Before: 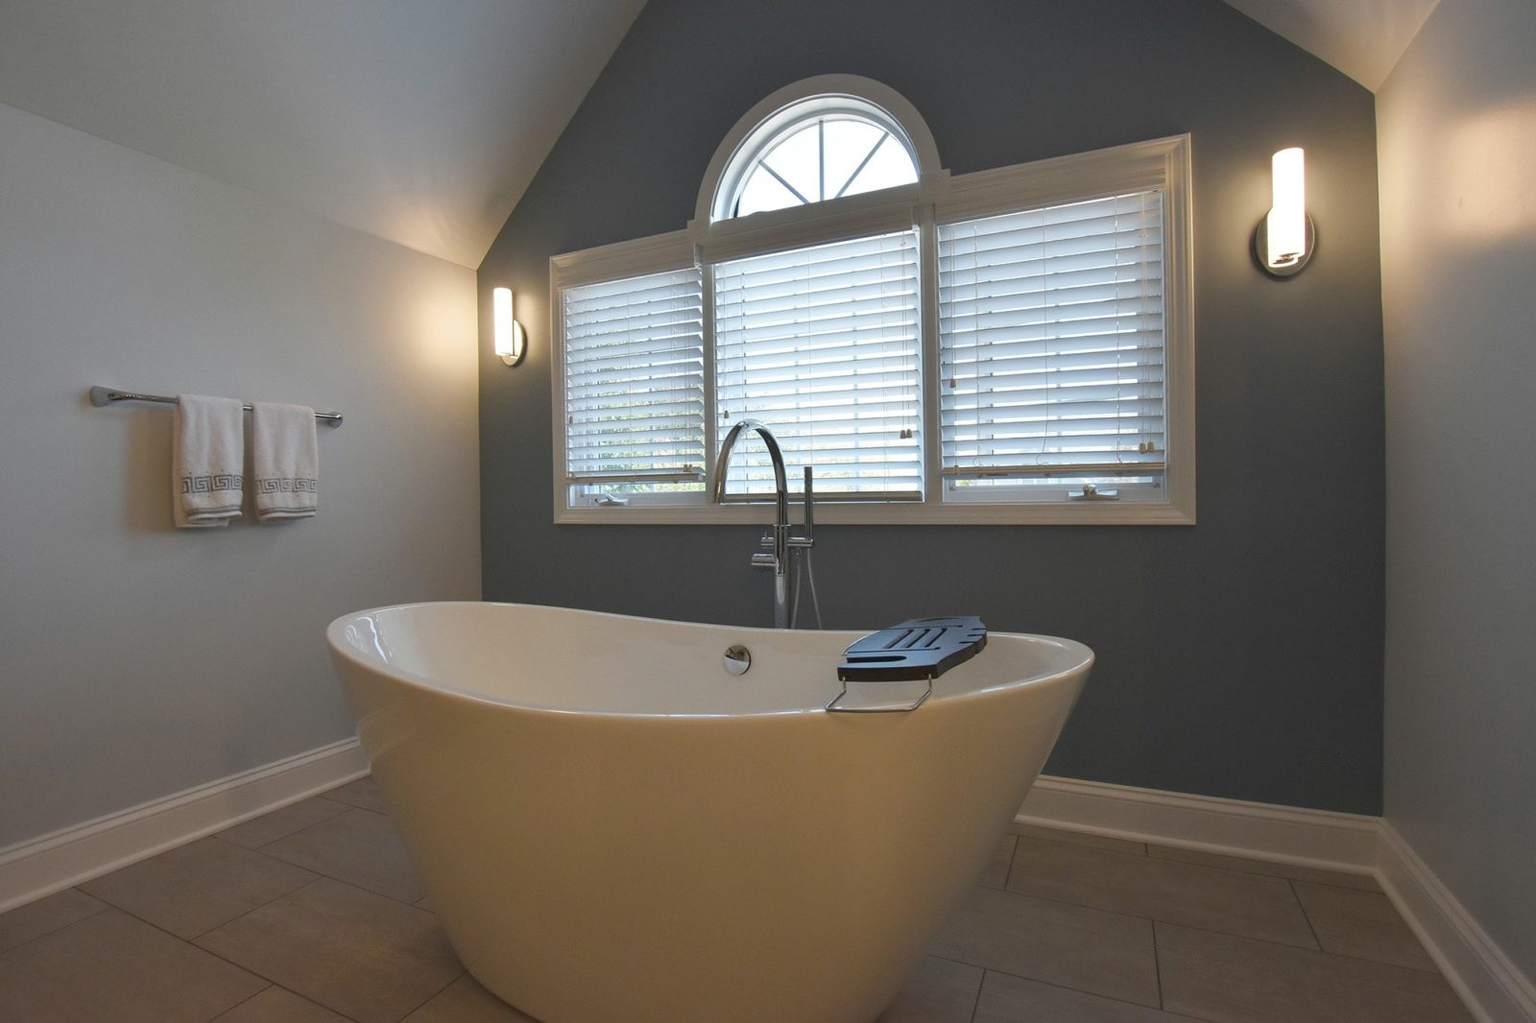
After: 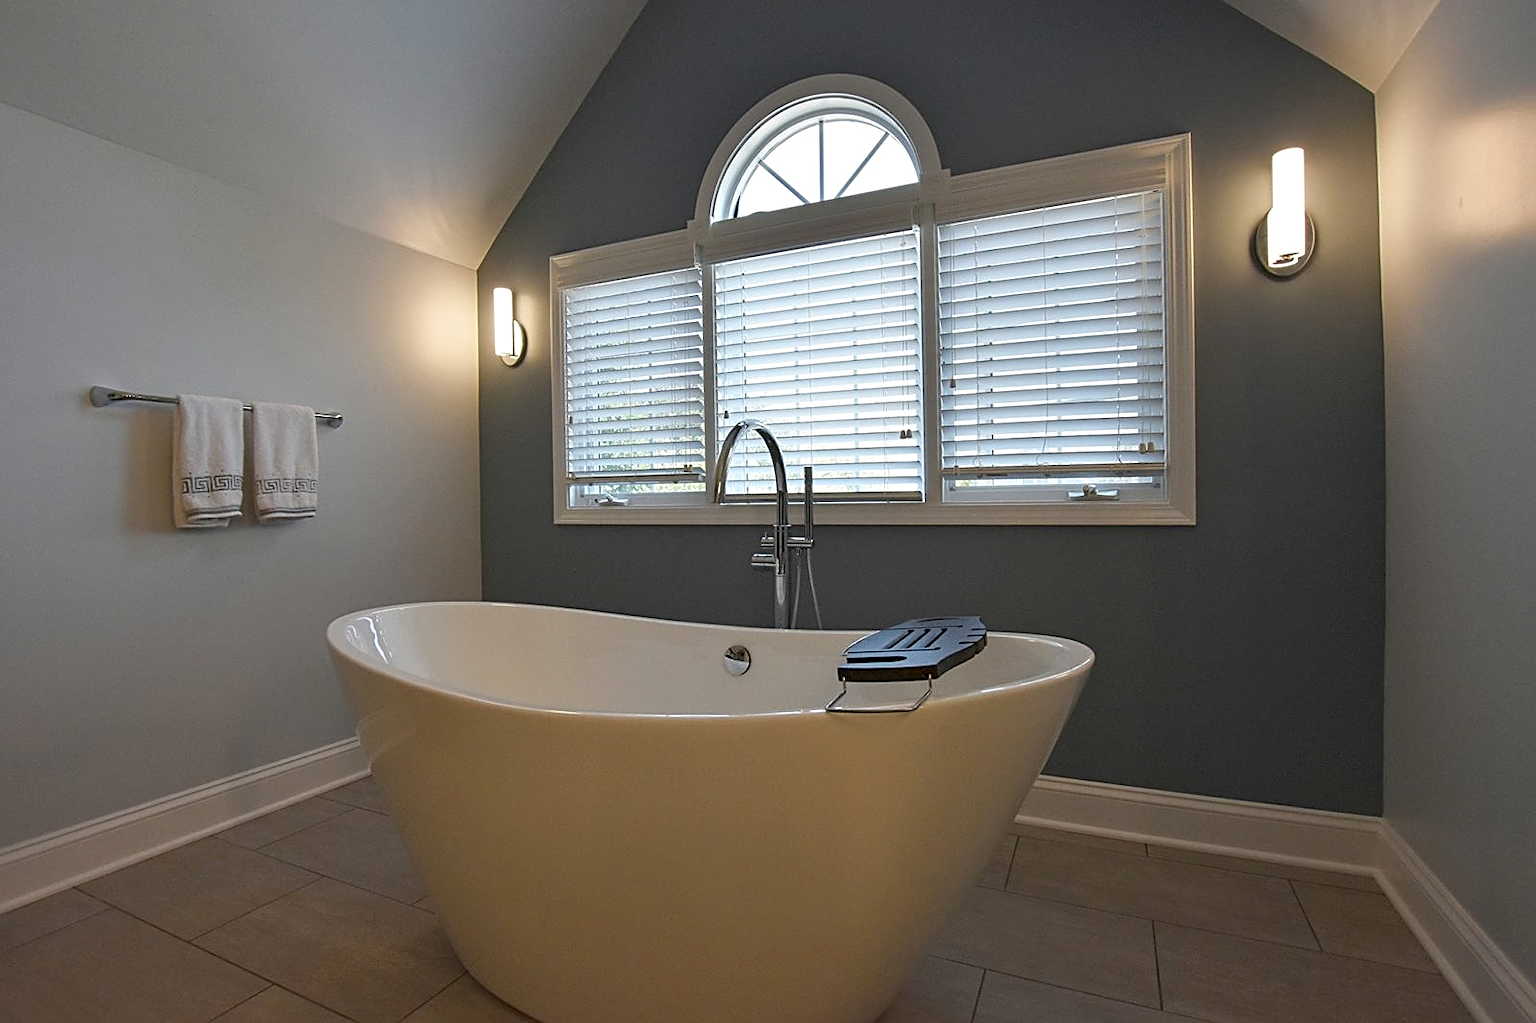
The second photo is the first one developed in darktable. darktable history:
exposure: black level correction 0.006, compensate exposure bias true, compensate highlight preservation false
contrast equalizer: y [[0.502, 0.505, 0.512, 0.529, 0.564, 0.588], [0.5 ×6], [0.502, 0.505, 0.512, 0.529, 0.564, 0.588], [0, 0.001, 0.001, 0.004, 0.008, 0.011], [0, 0.001, 0.001, 0.004, 0.008, 0.011]]
sharpen: on, module defaults
